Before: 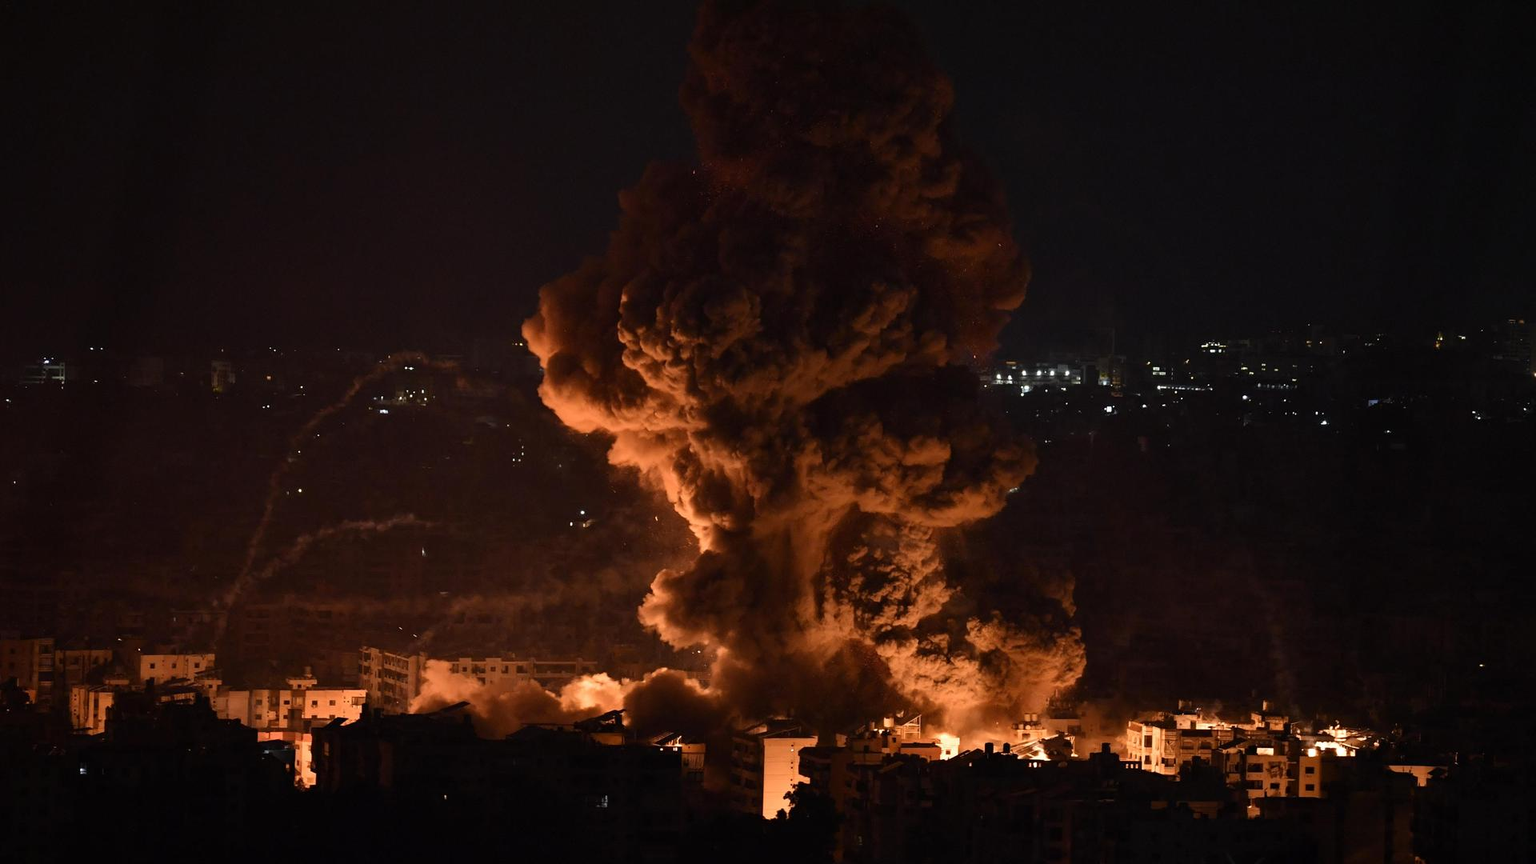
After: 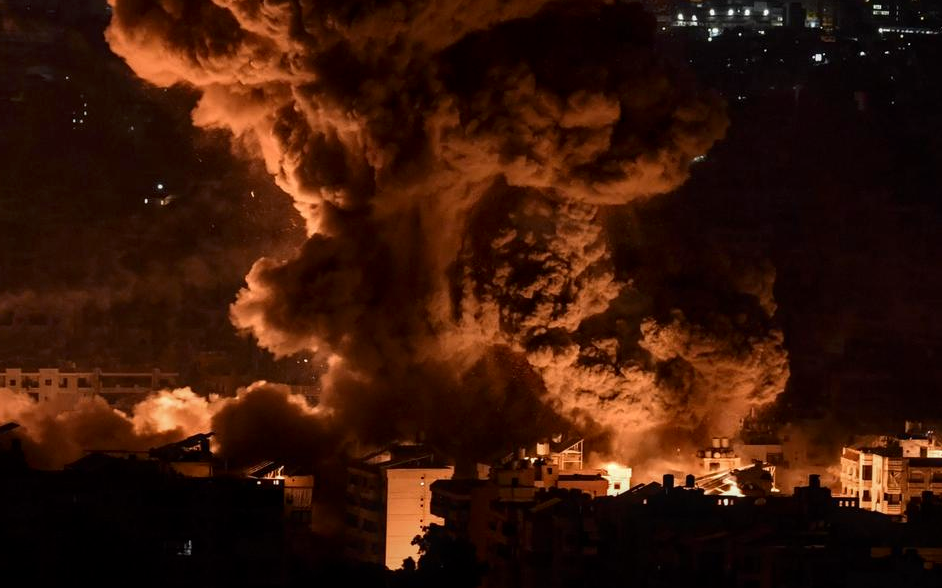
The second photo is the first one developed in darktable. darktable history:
local contrast: on, module defaults
crop: left 29.602%, top 42.056%, right 21.298%, bottom 3.46%
contrast brightness saturation: brightness -0.088
